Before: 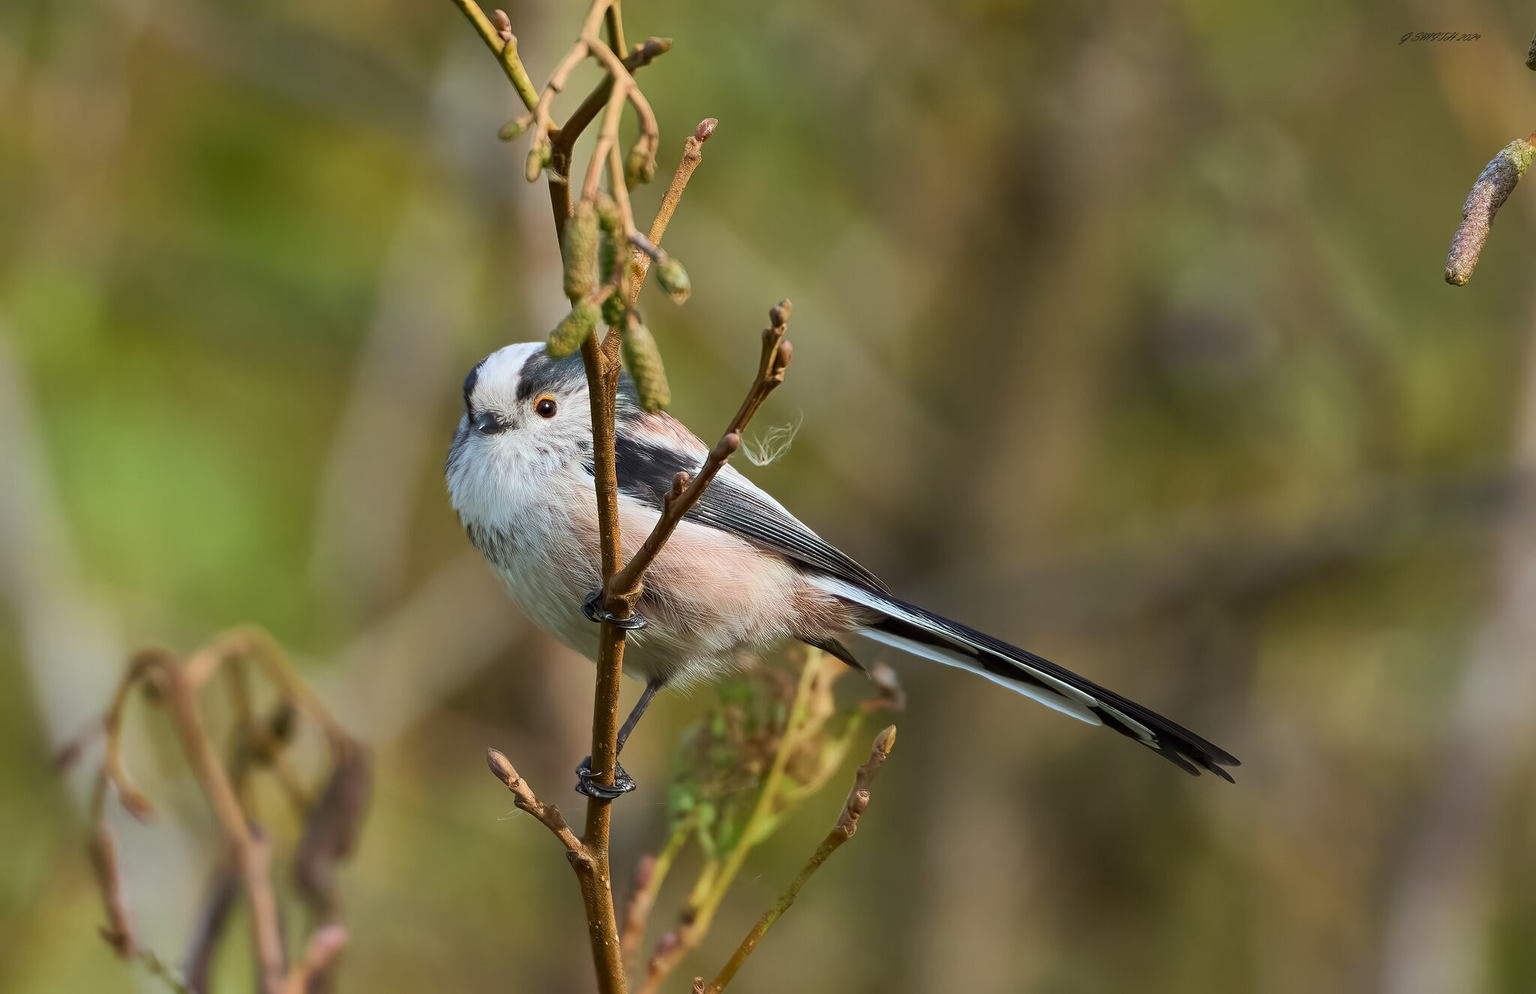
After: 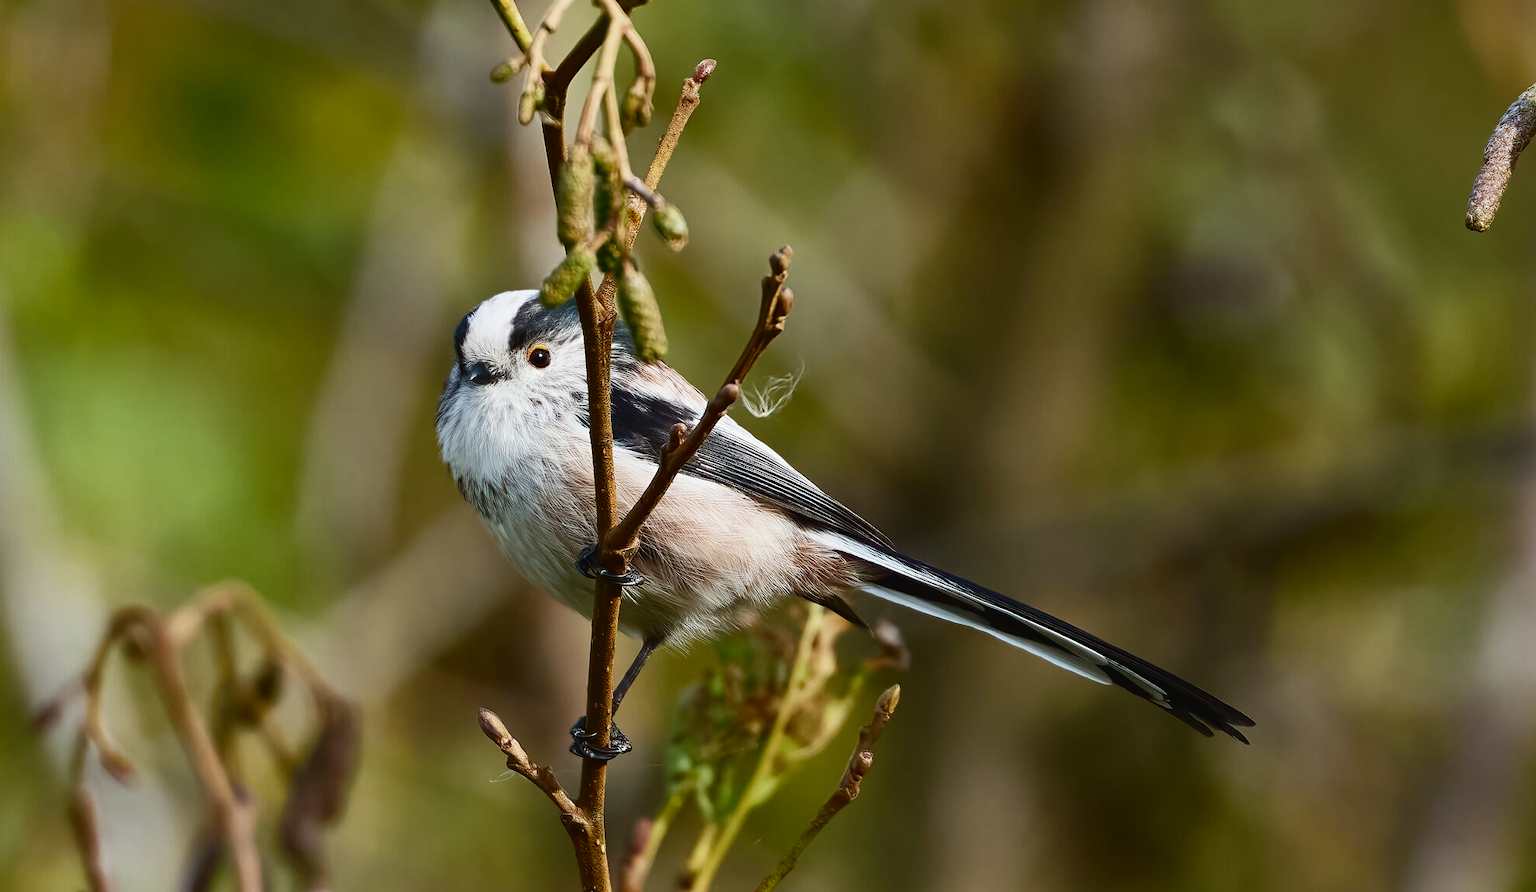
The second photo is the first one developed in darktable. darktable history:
contrast brightness saturation: brightness -0.52
exposure: black level correction -0.023, exposure -0.039 EV, compensate highlight preservation false
base curve: curves: ch0 [(0, 0) (0.028, 0.03) (0.121, 0.232) (0.46, 0.748) (0.859, 0.968) (1, 1)], preserve colors none
crop: left 1.507%, top 6.147%, right 1.379%, bottom 6.637%
